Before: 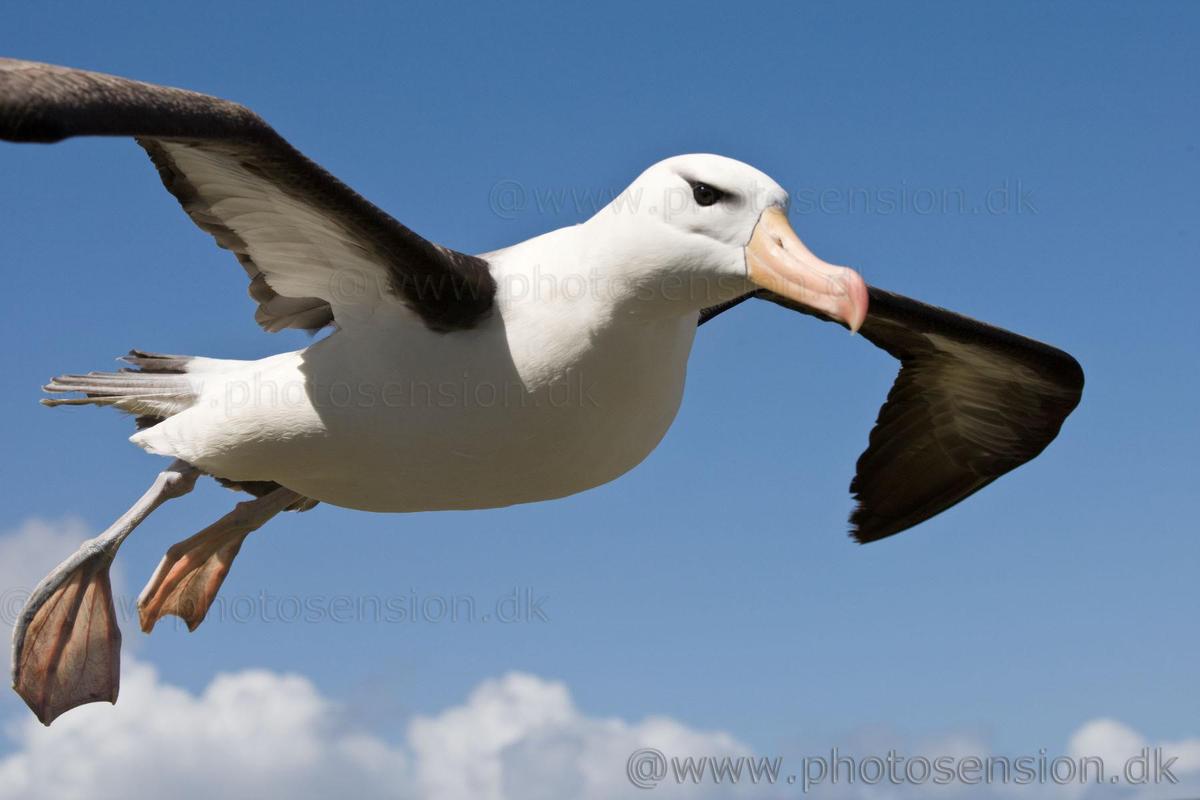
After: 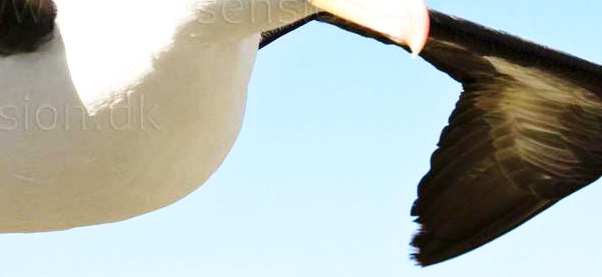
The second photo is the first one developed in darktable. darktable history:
base curve: curves: ch0 [(0, 0) (0.026, 0.03) (0.109, 0.232) (0.351, 0.748) (0.669, 0.968) (1, 1)], preserve colors none
exposure: exposure 0.935 EV, compensate highlight preservation false
crop: left 36.607%, top 34.735%, right 13.146%, bottom 30.611%
